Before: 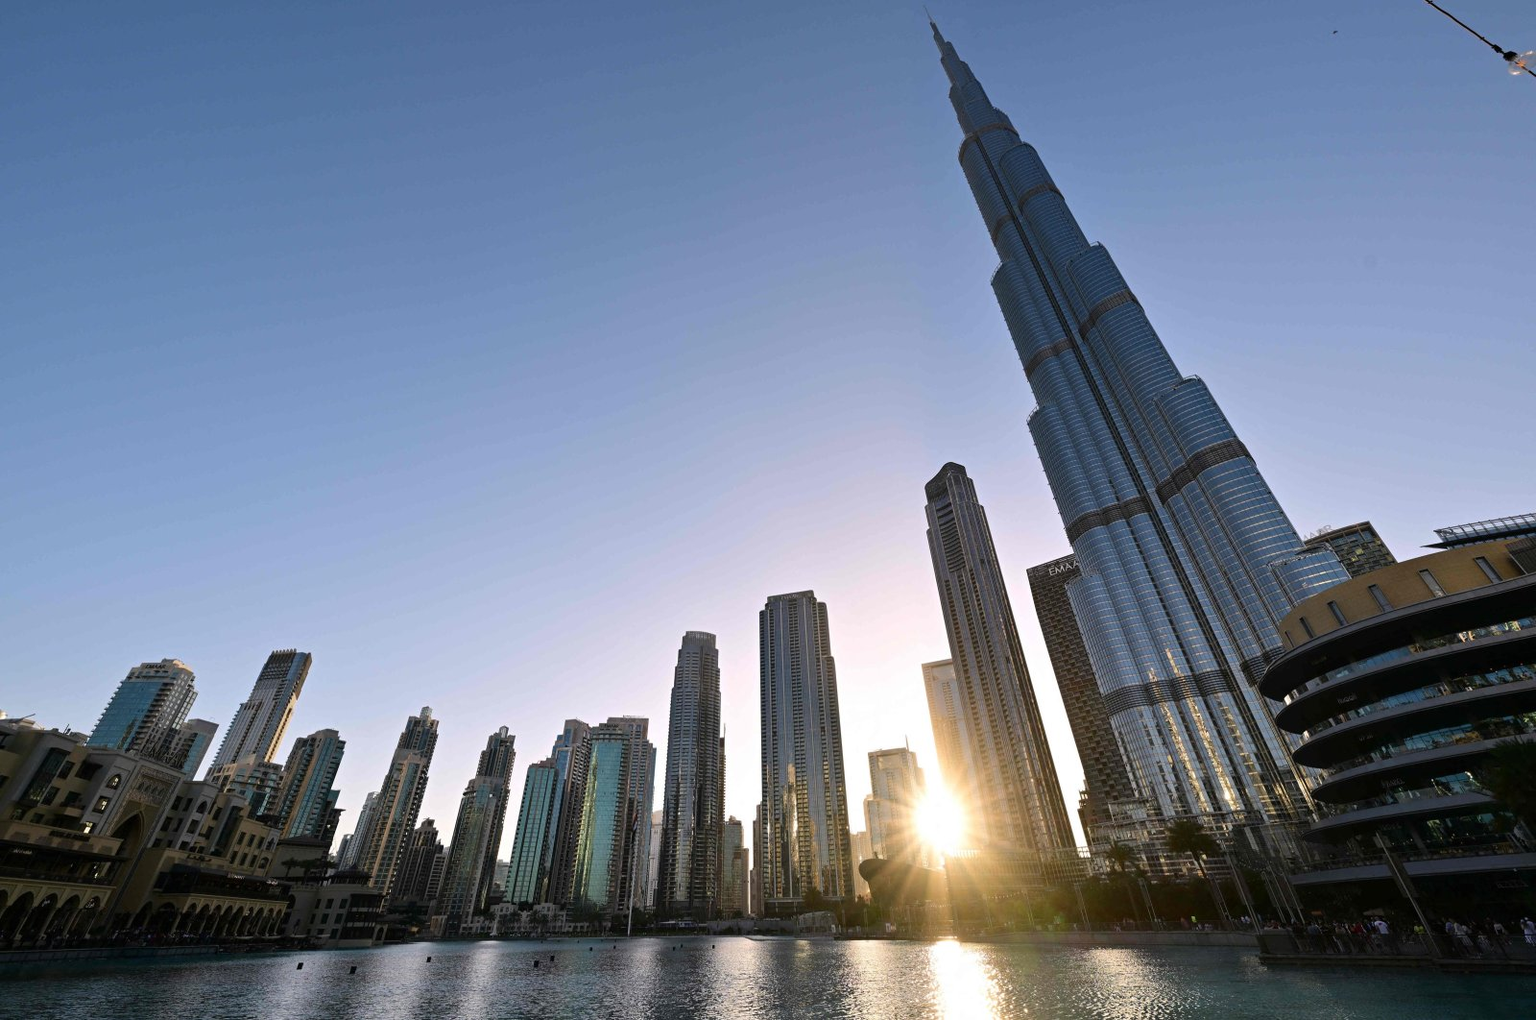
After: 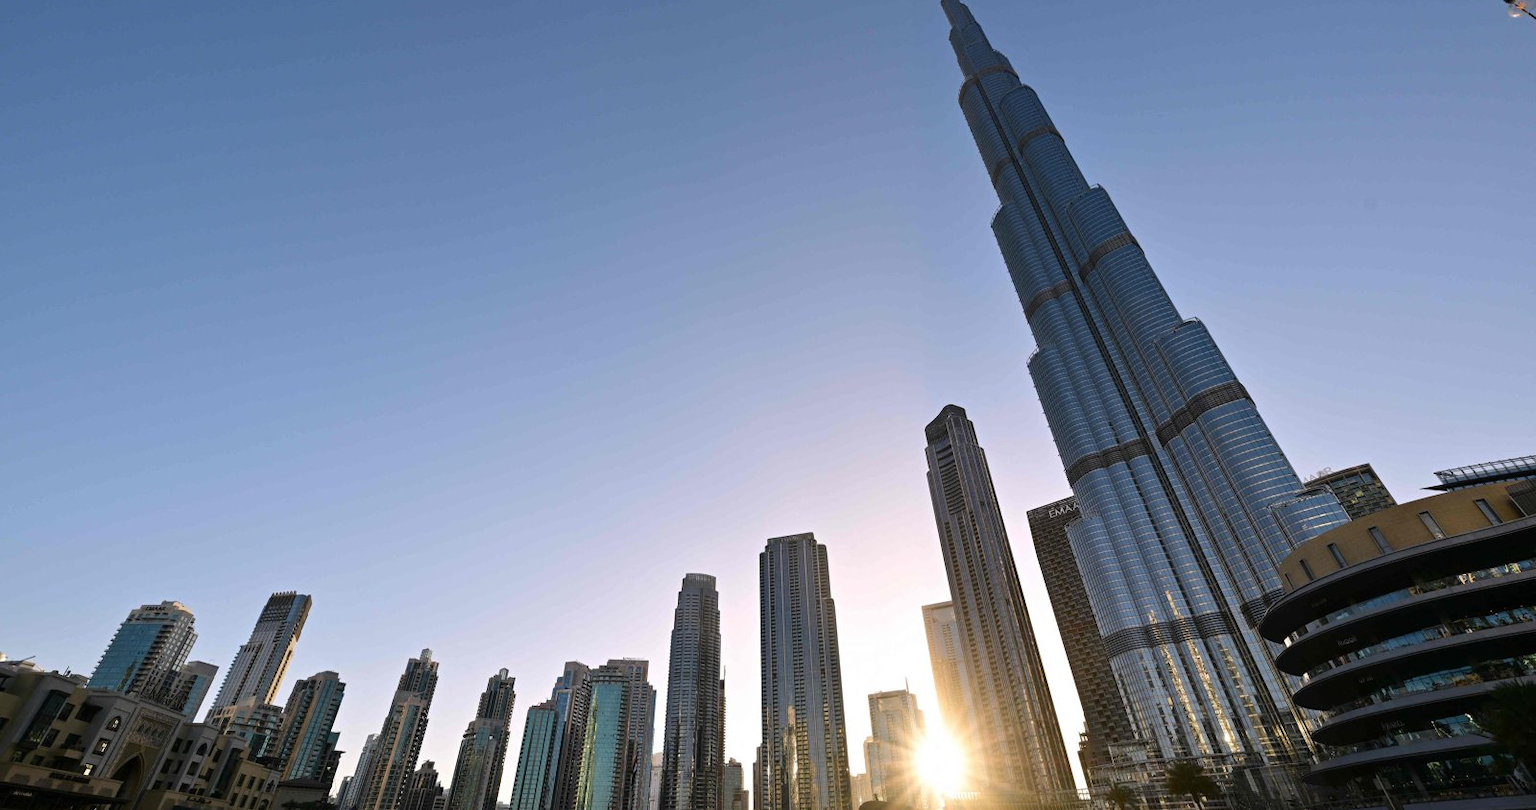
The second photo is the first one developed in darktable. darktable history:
crop and rotate: top 5.668%, bottom 14.804%
